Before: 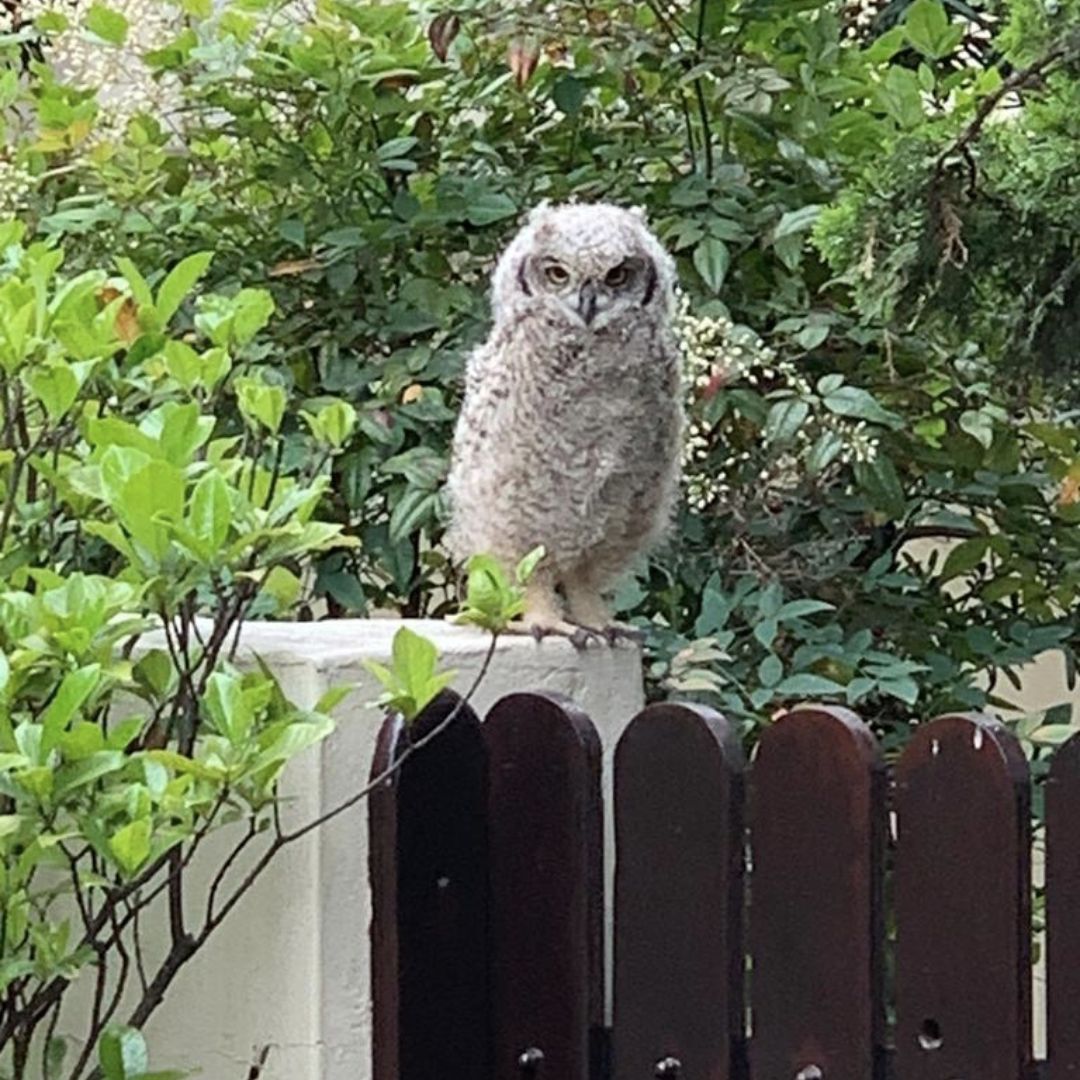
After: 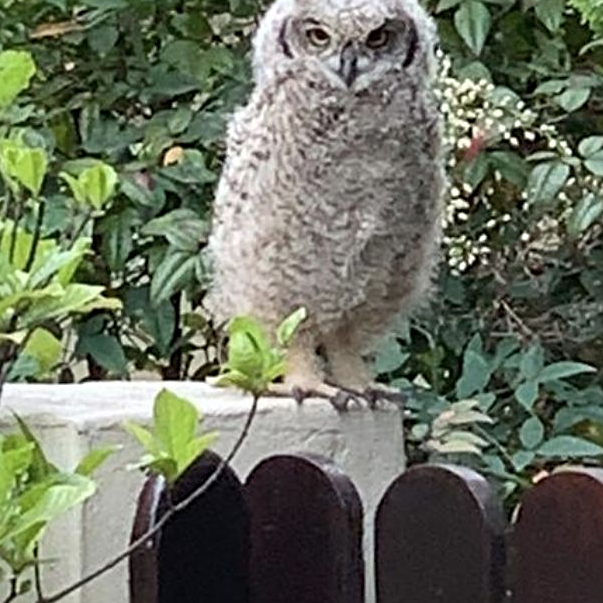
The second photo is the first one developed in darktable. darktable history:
crop and rotate: left 22.13%, top 22.054%, right 22.026%, bottom 22.102%
sharpen: radius 2.529, amount 0.323
